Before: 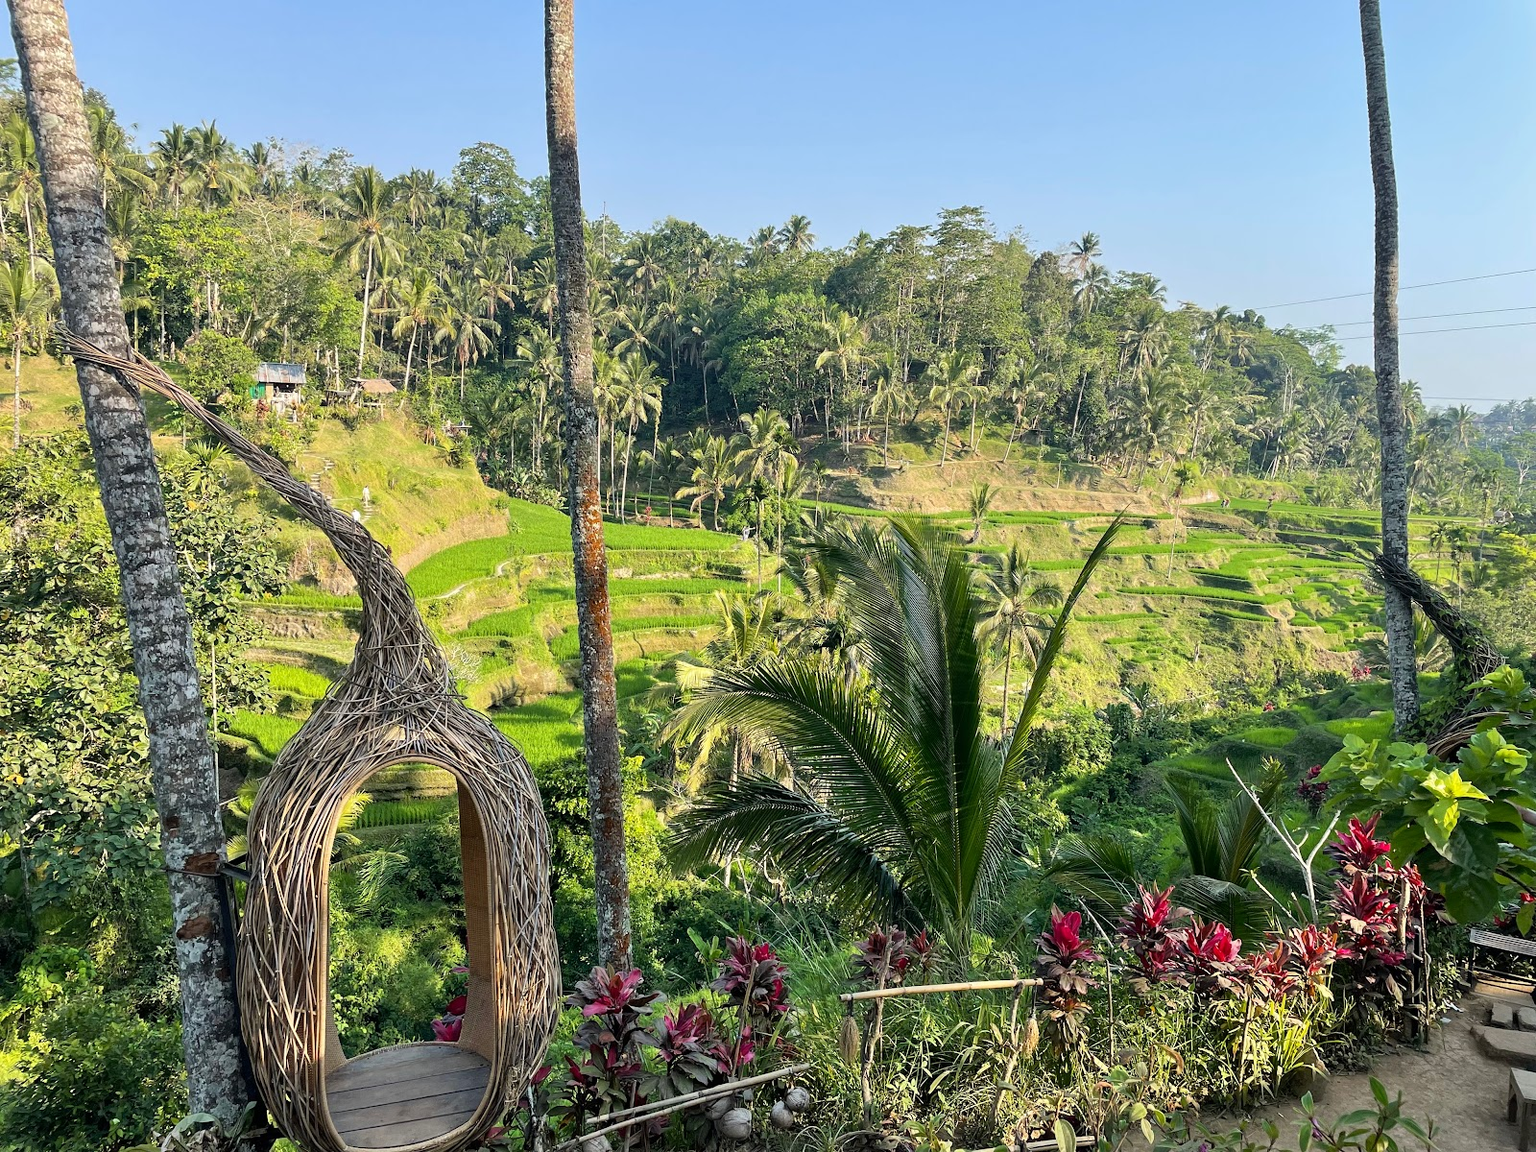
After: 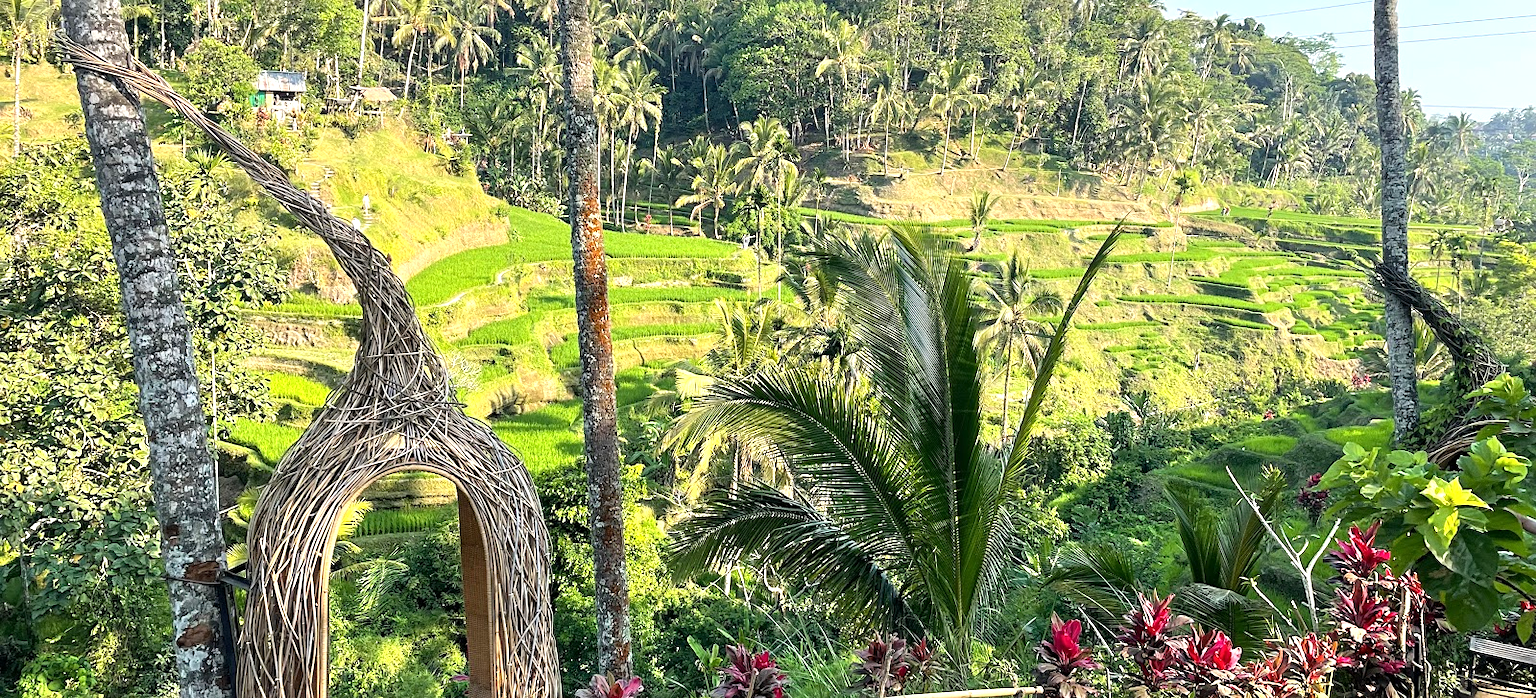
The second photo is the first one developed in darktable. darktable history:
crop and rotate: top 25.357%, bottom 13.942%
color balance rgb: on, module defaults
exposure: exposure 0.6 EV, compensate highlight preservation false
sharpen: amount 0.2
